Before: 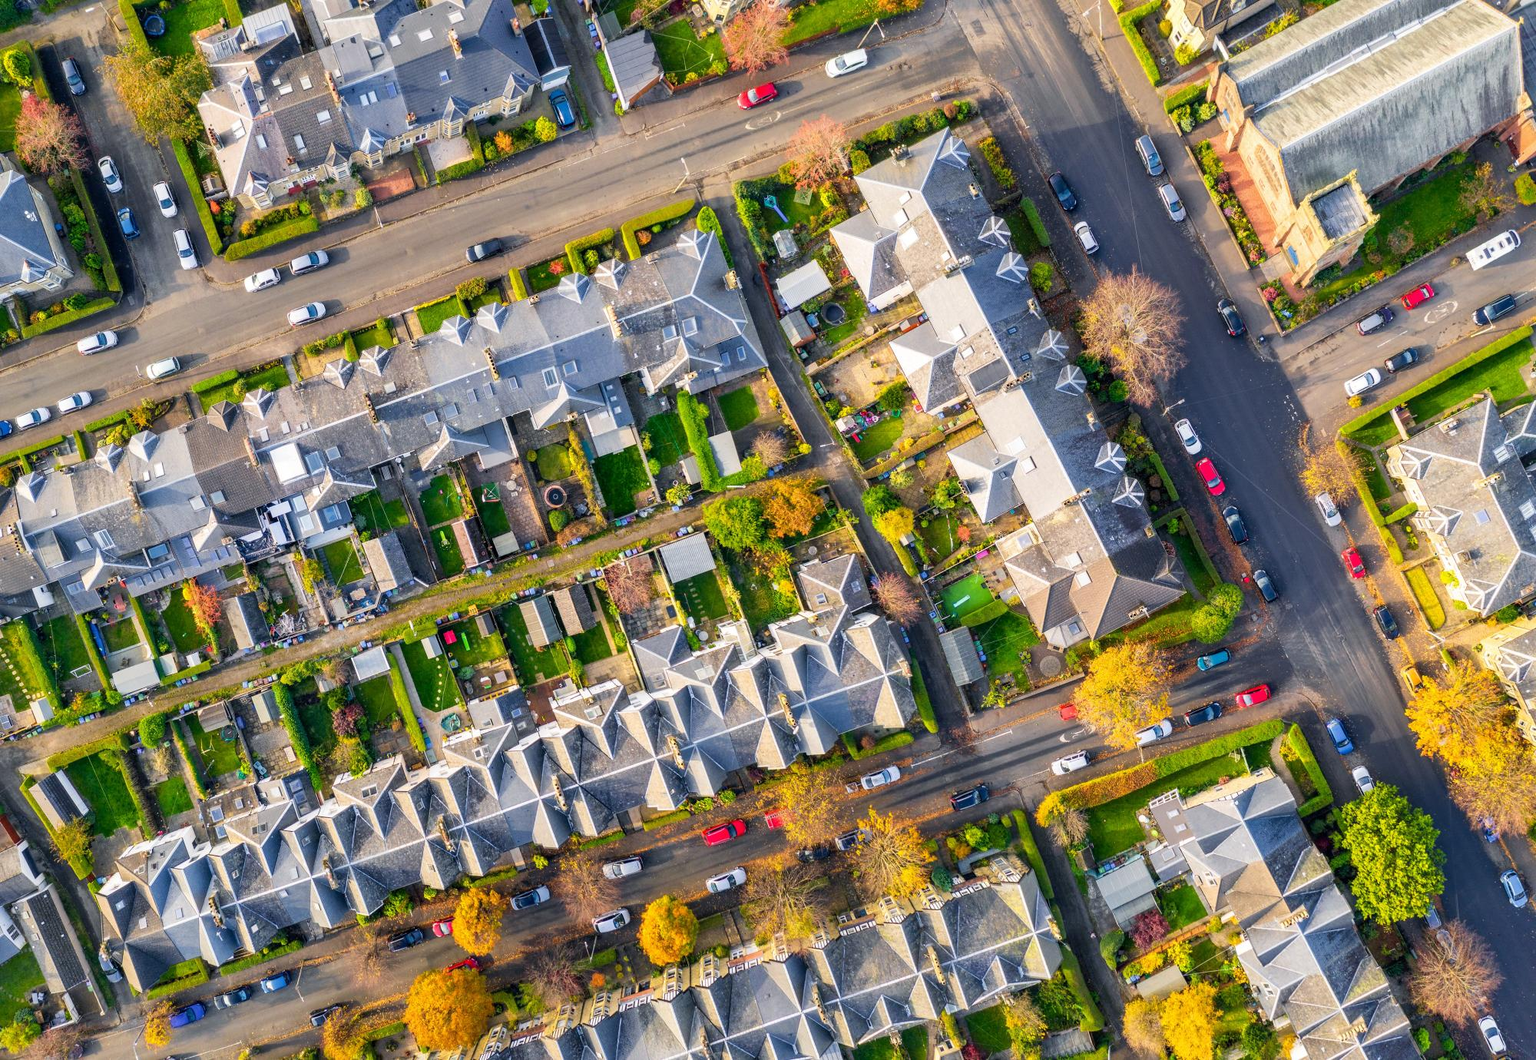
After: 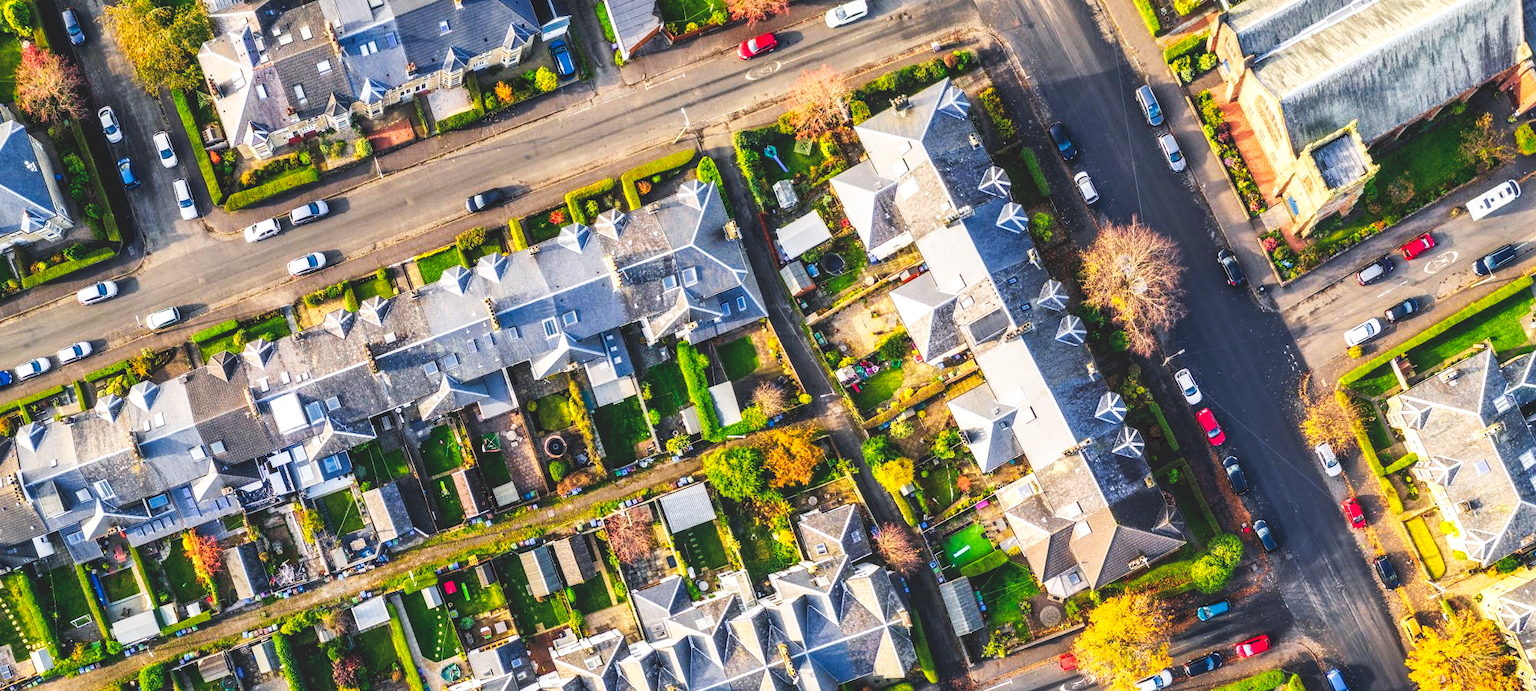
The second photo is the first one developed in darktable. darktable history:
crop and rotate: top 4.757%, bottom 29.92%
local contrast: on, module defaults
contrast brightness saturation: saturation -0.062
tone curve: curves: ch0 [(0, 0) (0.003, 0.147) (0.011, 0.147) (0.025, 0.147) (0.044, 0.147) (0.069, 0.147) (0.1, 0.15) (0.136, 0.158) (0.177, 0.174) (0.224, 0.198) (0.277, 0.241) (0.335, 0.292) (0.399, 0.361) (0.468, 0.452) (0.543, 0.568) (0.623, 0.679) (0.709, 0.793) (0.801, 0.886) (0.898, 0.966) (1, 1)], preserve colors none
